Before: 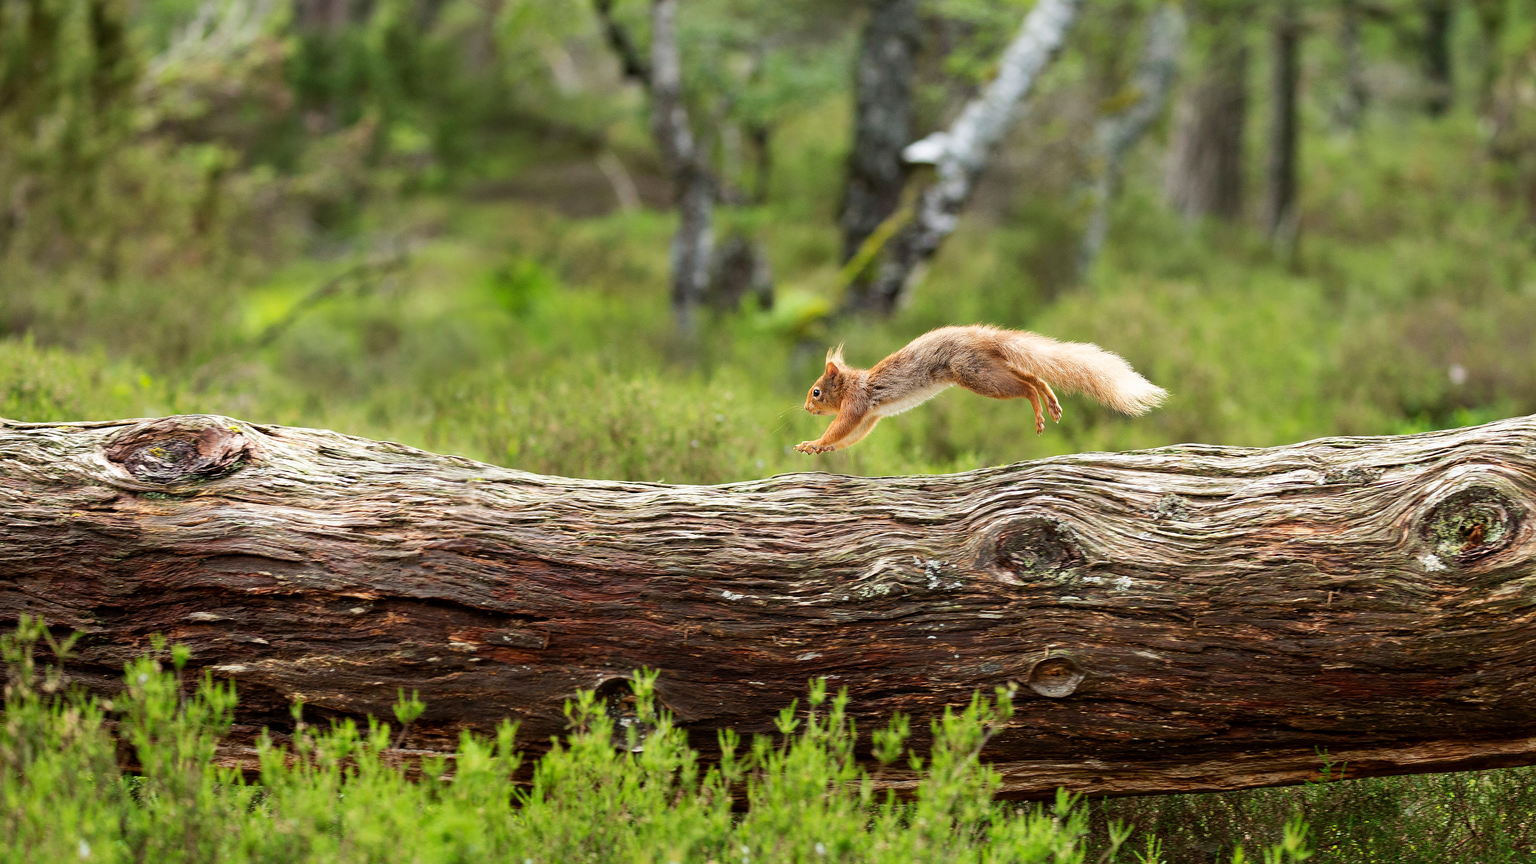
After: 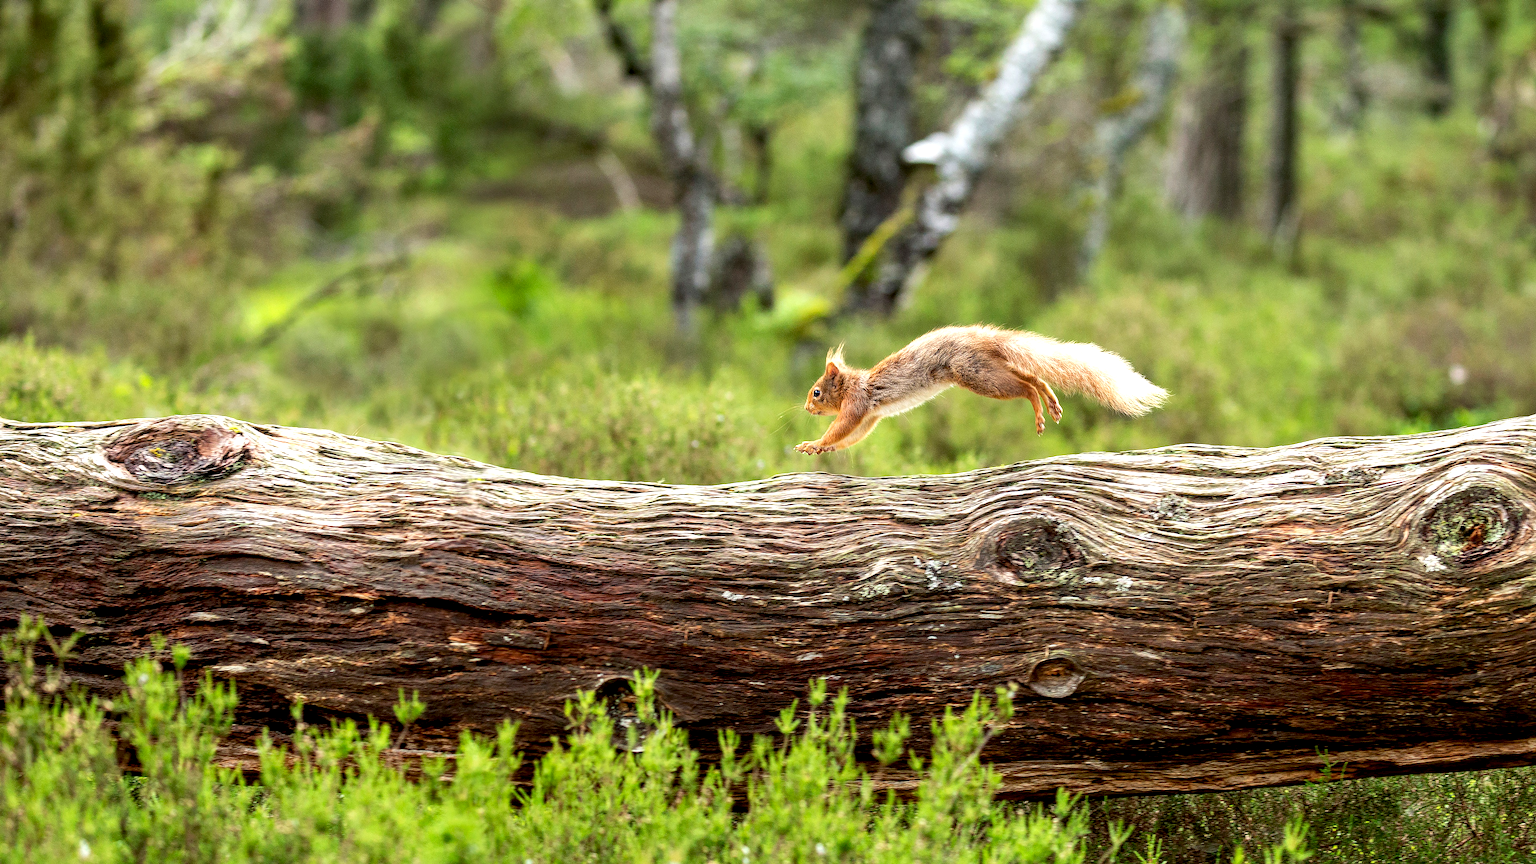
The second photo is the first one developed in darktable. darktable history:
exposure: black level correction 0.005, exposure 0.409 EV, compensate highlight preservation false
local contrast: on, module defaults
